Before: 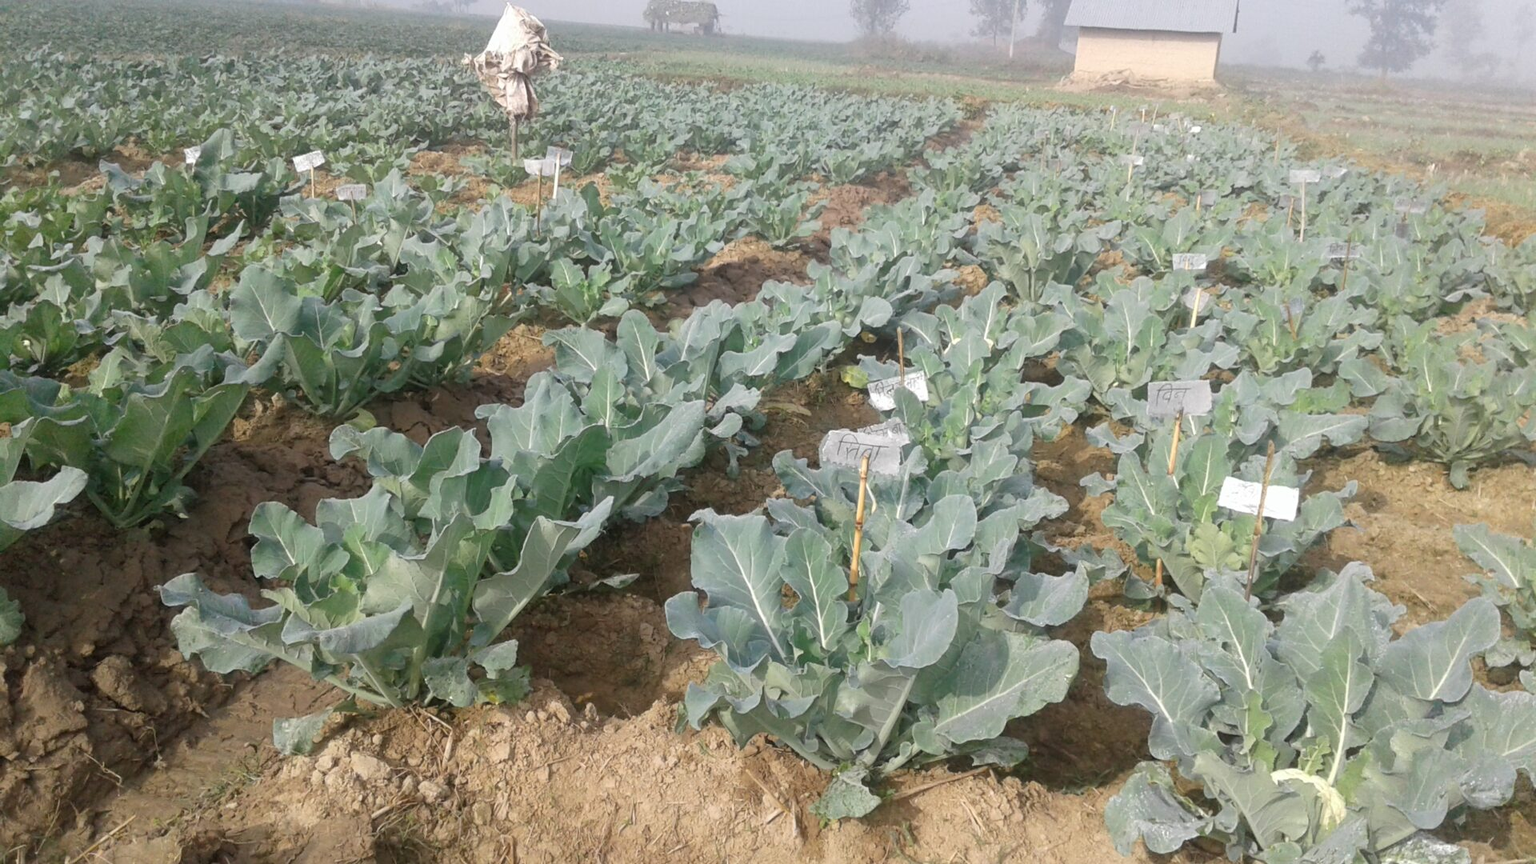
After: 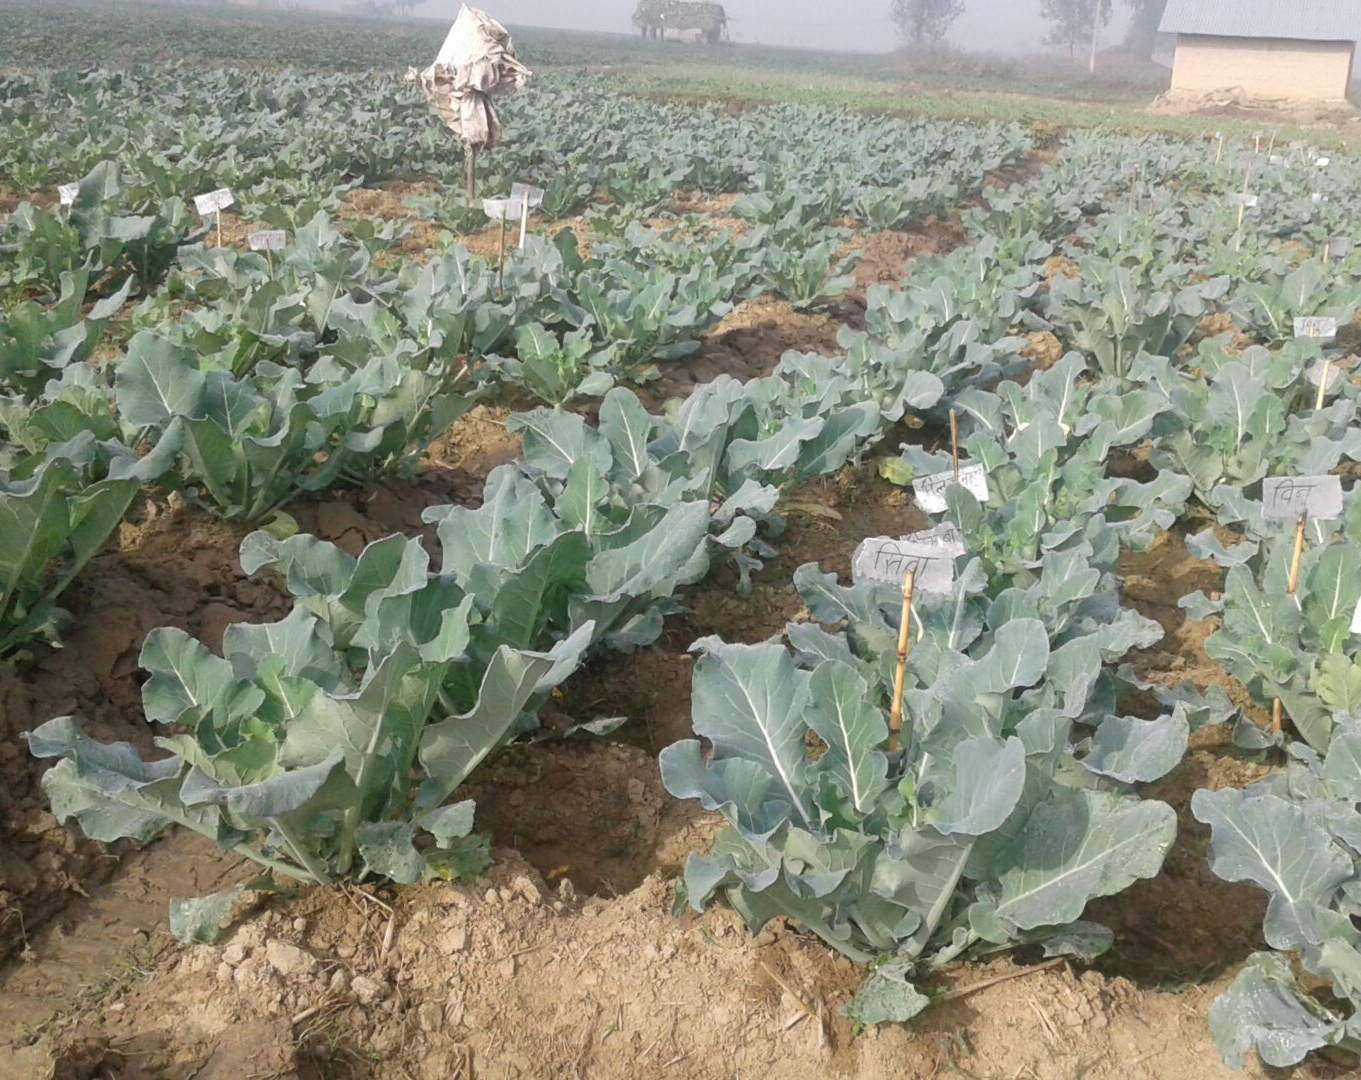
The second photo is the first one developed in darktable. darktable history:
crop and rotate: left 8.999%, right 20.108%
